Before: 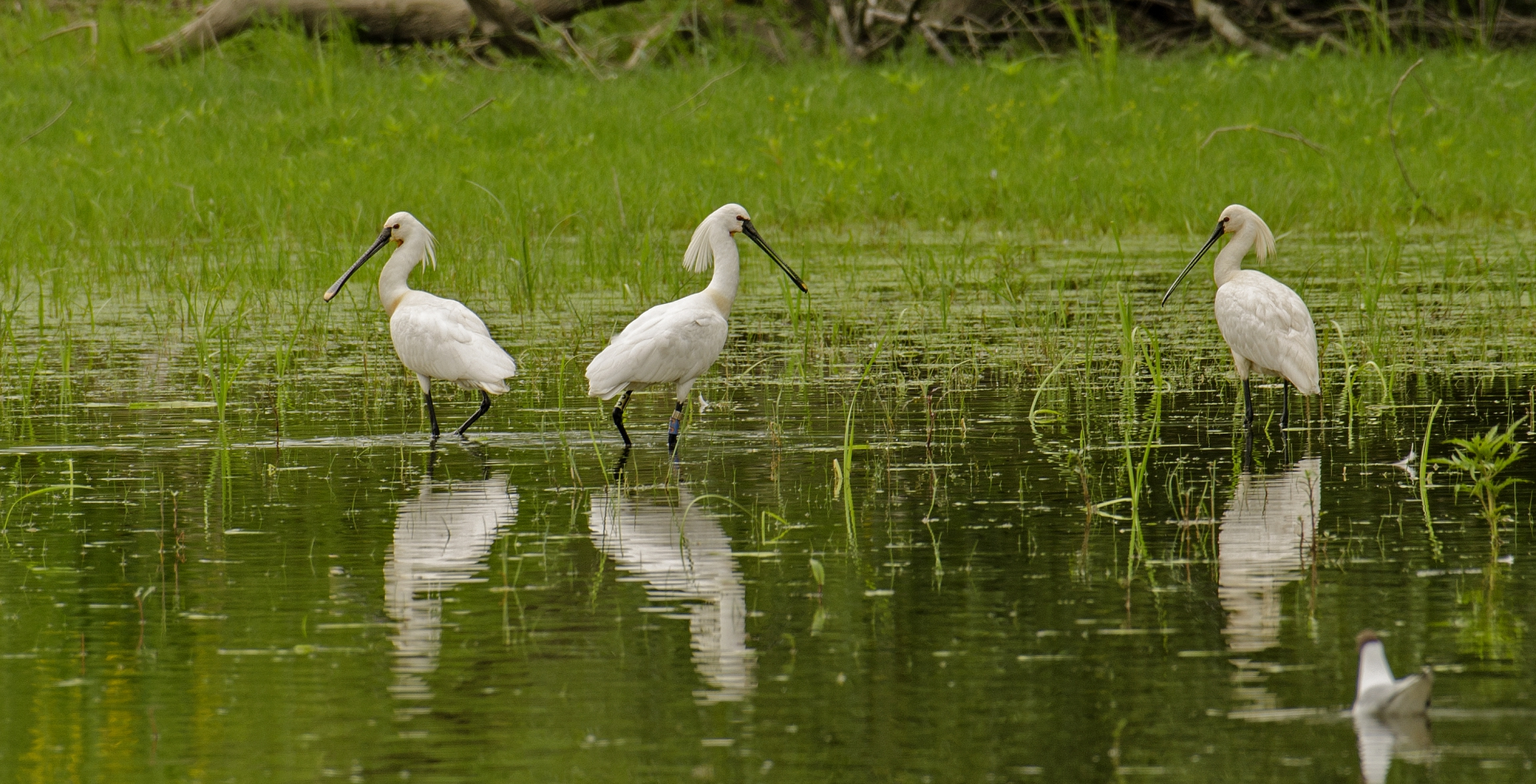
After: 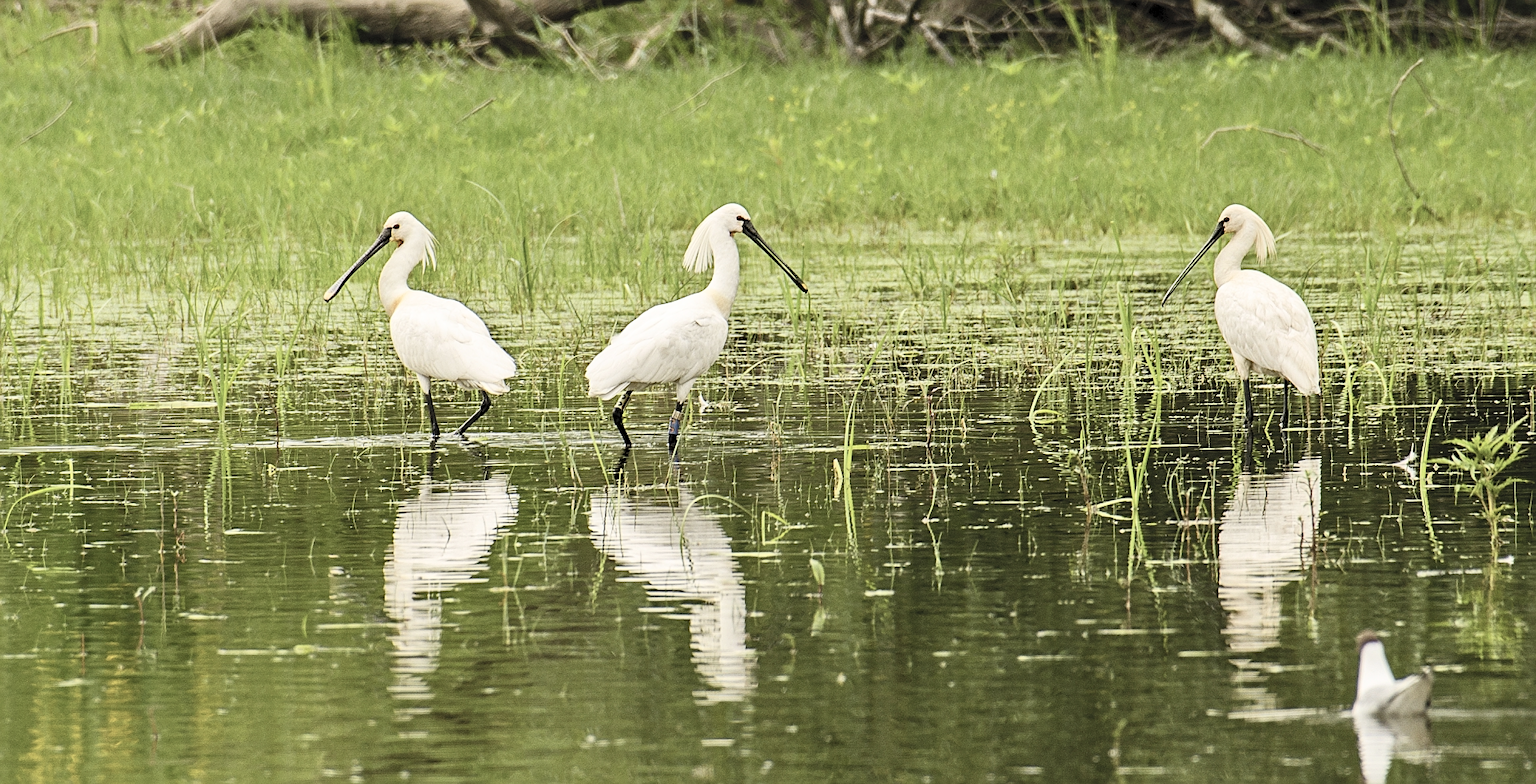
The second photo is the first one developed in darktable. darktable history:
sharpen: on, module defaults
contrast brightness saturation: contrast 0.427, brightness 0.549, saturation -0.184
